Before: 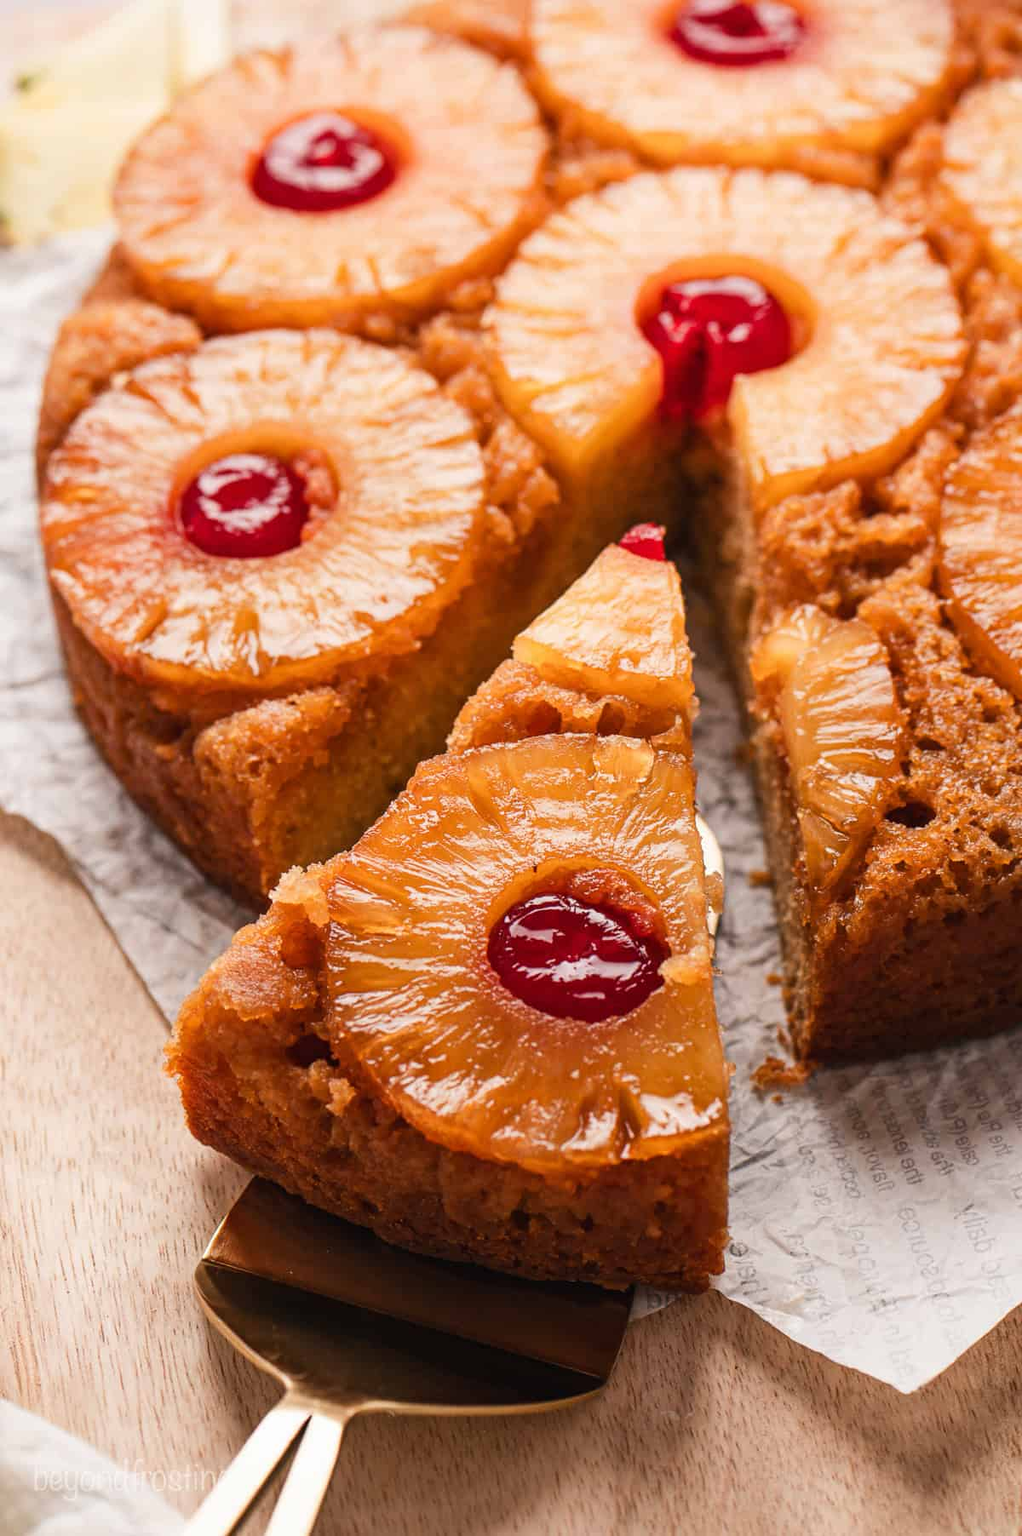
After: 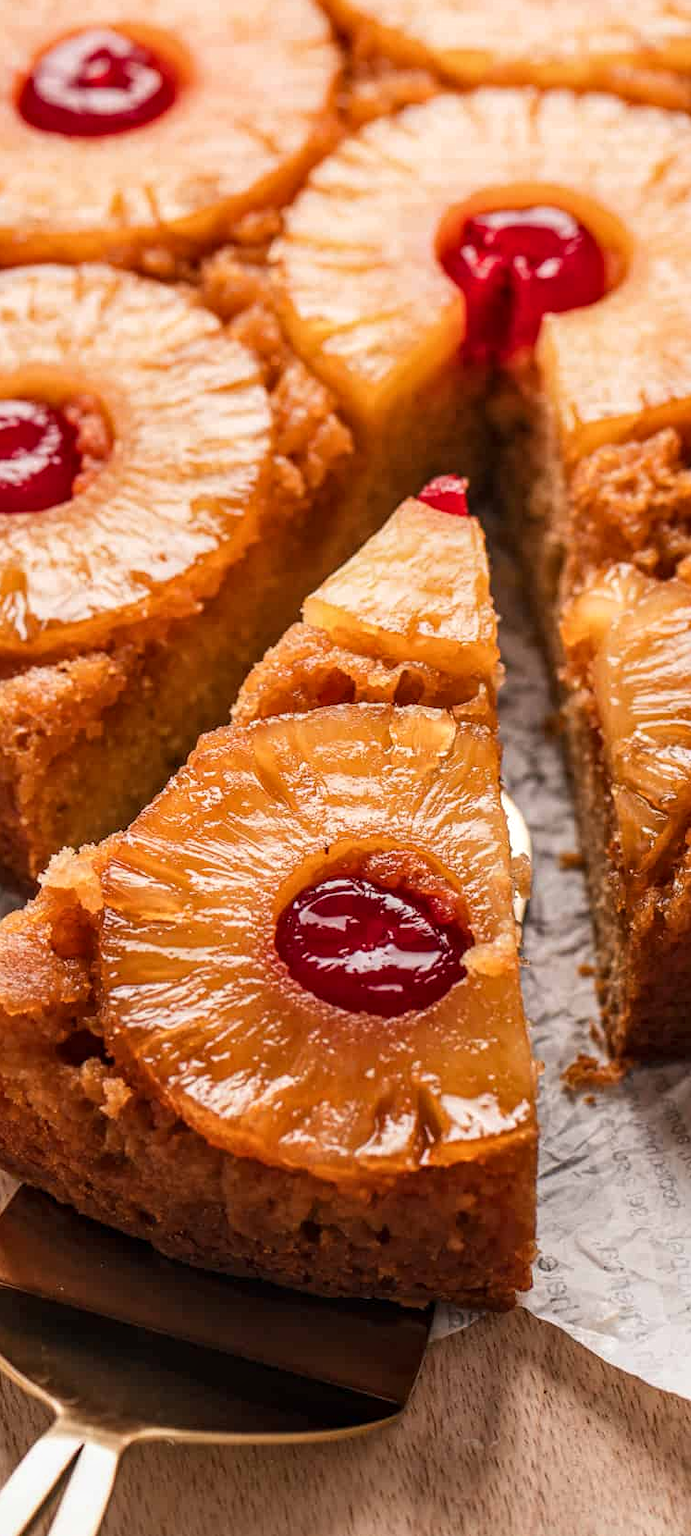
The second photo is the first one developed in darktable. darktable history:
crop and rotate: left 22.918%, top 5.629%, right 14.711%, bottom 2.247%
local contrast: on, module defaults
